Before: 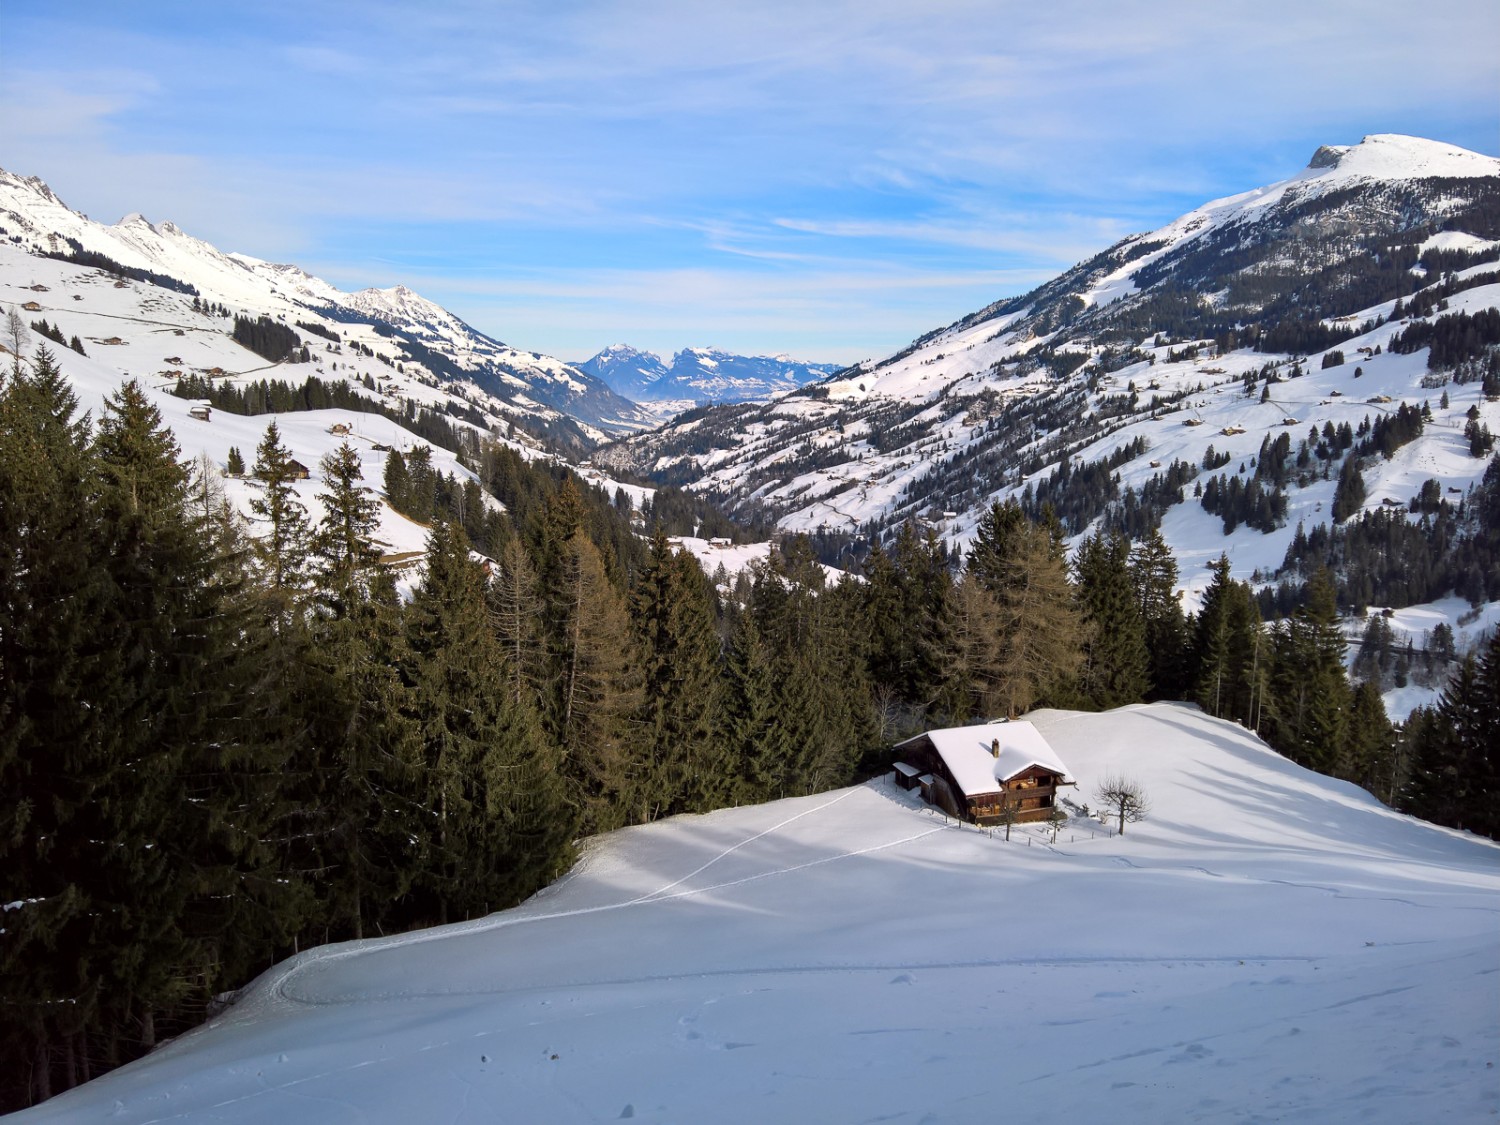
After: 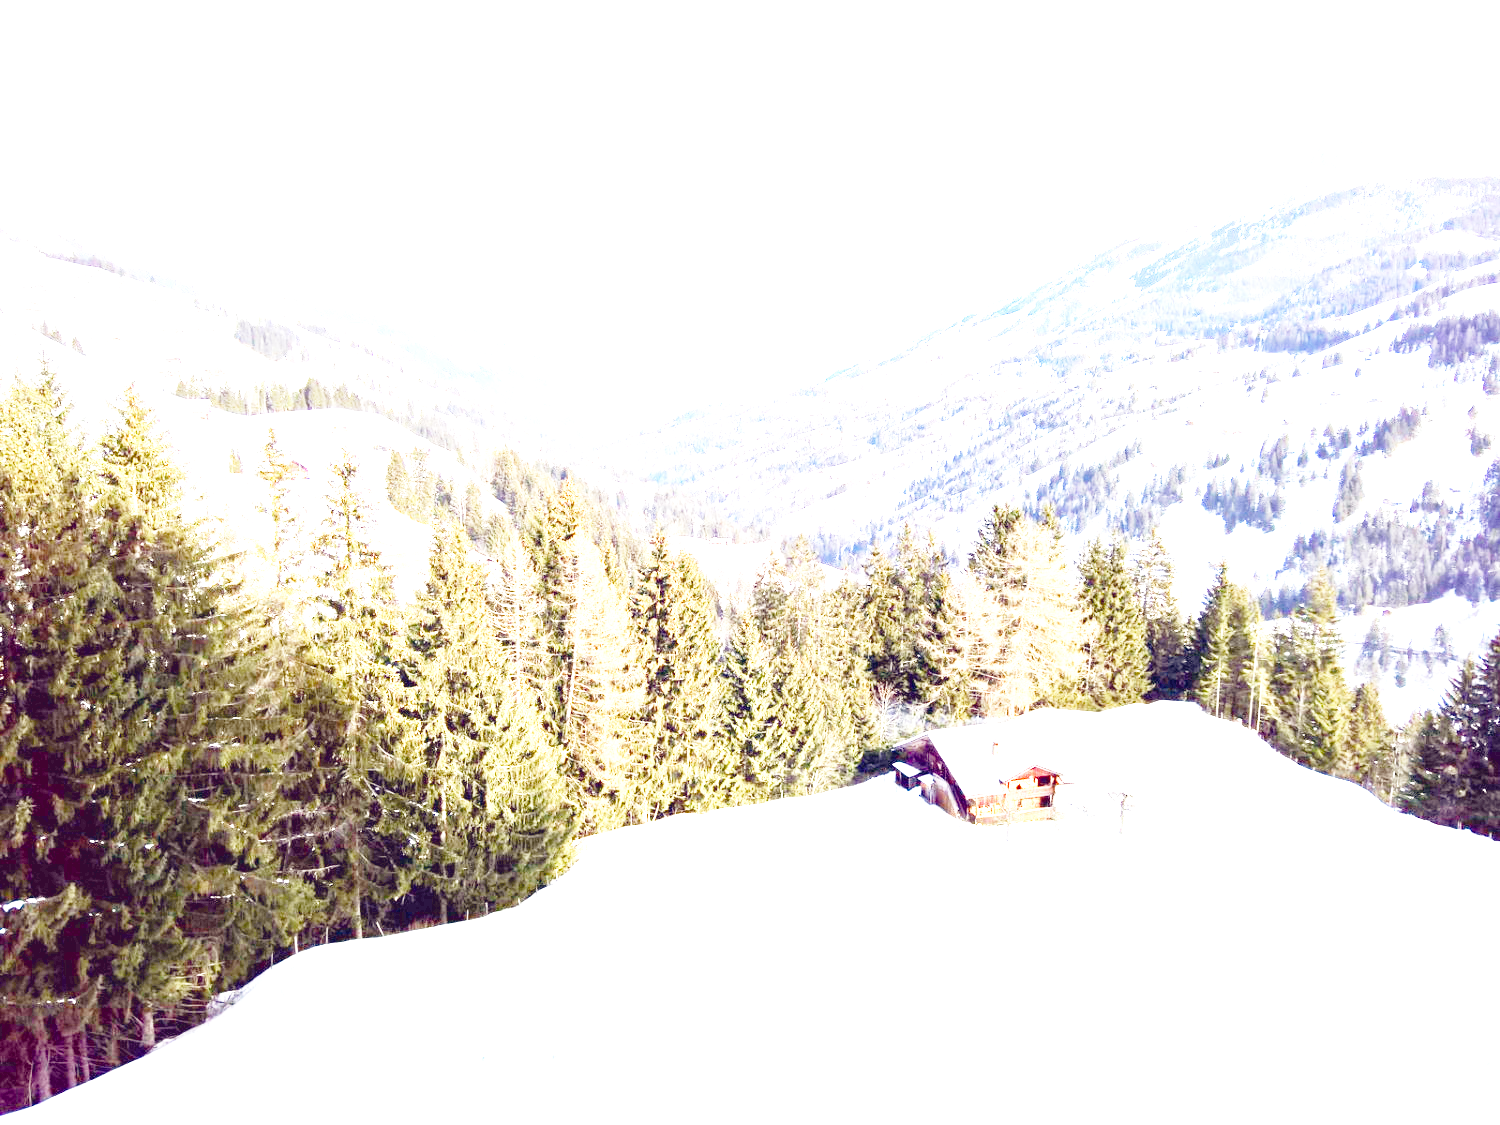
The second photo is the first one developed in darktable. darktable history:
color balance rgb: global offset › luminance 0.391%, global offset › chroma 0.207%, global offset › hue 255.18°, perceptual saturation grading › global saturation 20%, perceptual saturation grading › highlights -25.449%, perceptual saturation grading › shadows 50.018%
exposure: black level correction 0, exposure 3.989 EV, compensate exposure bias true, compensate highlight preservation false
base curve: curves: ch0 [(0, 0) (0.028, 0.03) (0.121, 0.232) (0.46, 0.748) (0.859, 0.968) (1, 1)], preserve colors none
